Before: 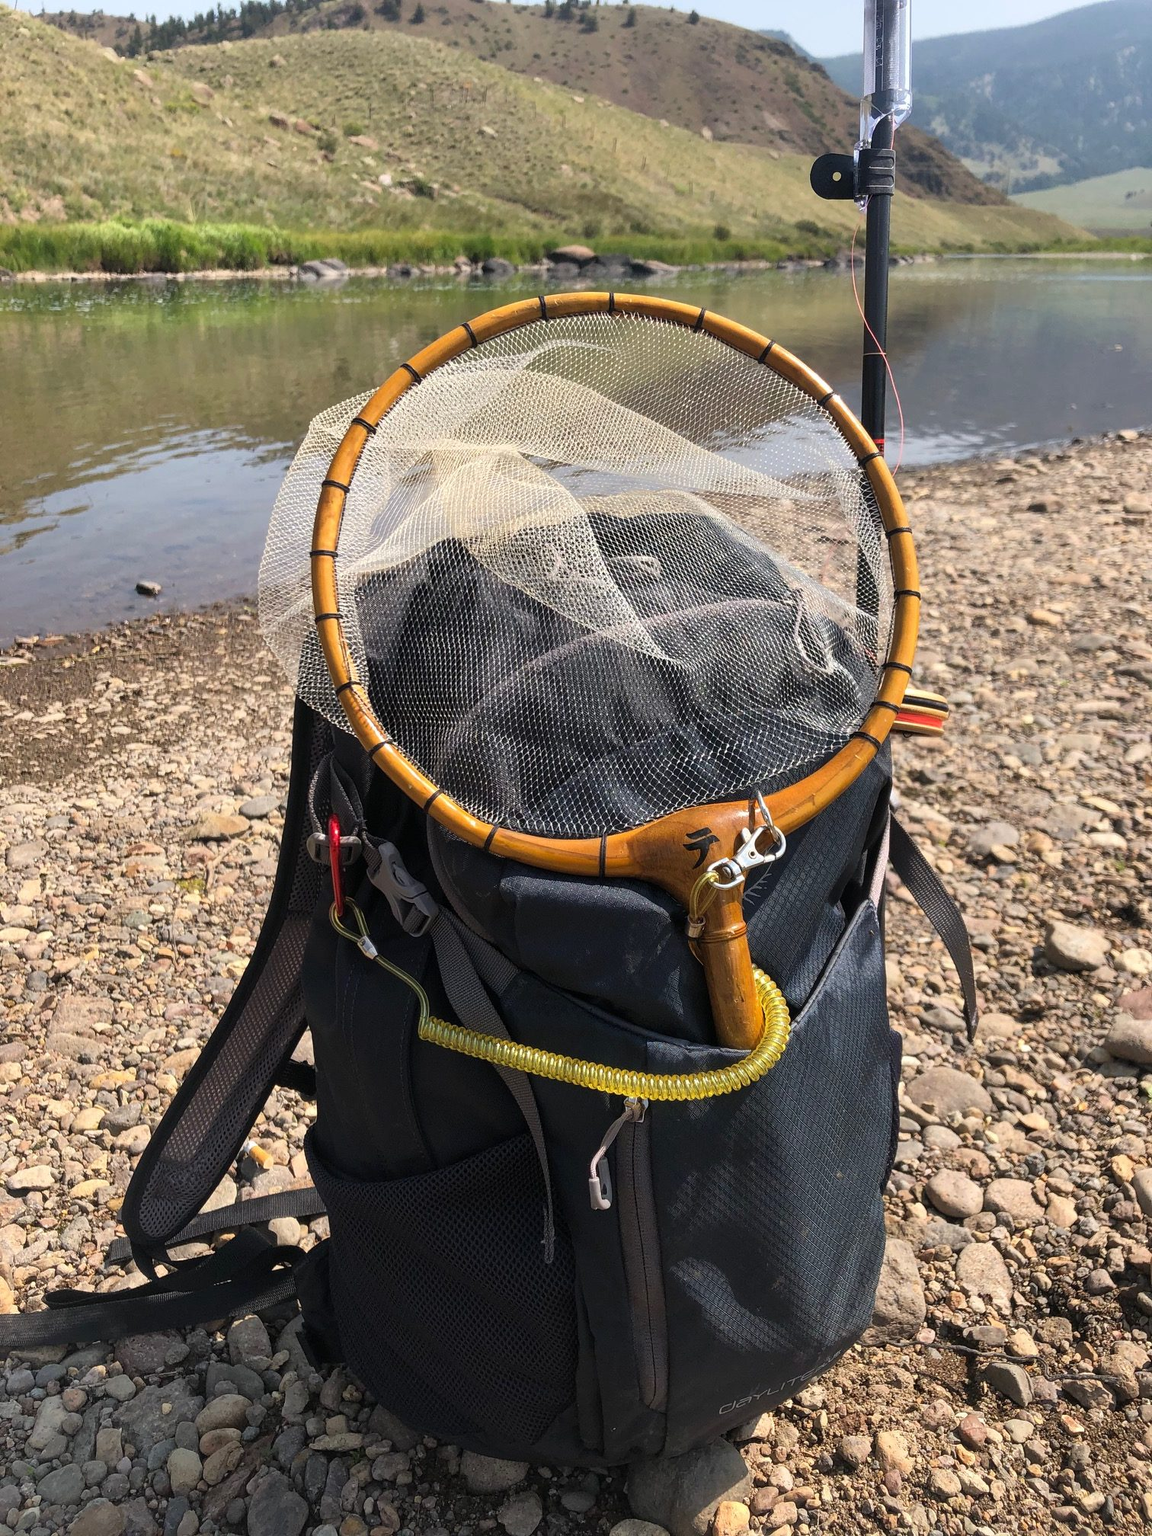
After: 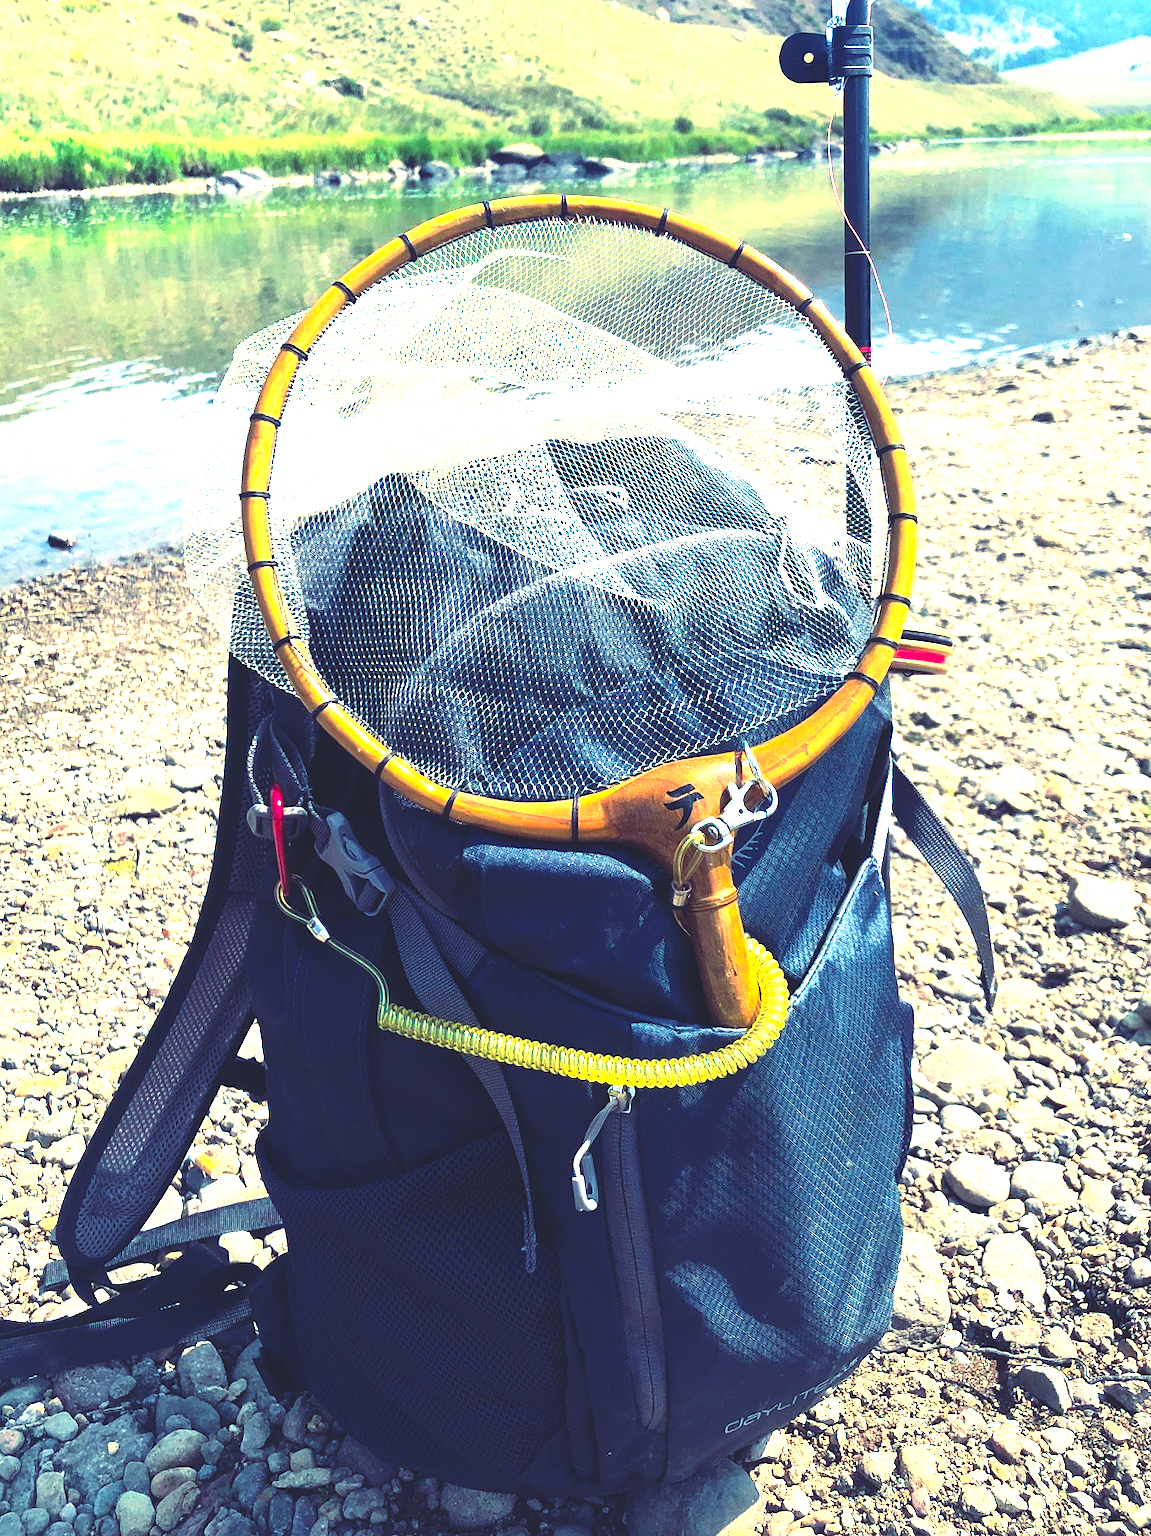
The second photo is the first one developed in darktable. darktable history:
rgb curve: curves: ch0 [(0, 0.186) (0.314, 0.284) (0.576, 0.466) (0.805, 0.691) (0.936, 0.886)]; ch1 [(0, 0.186) (0.314, 0.284) (0.581, 0.534) (0.771, 0.746) (0.936, 0.958)]; ch2 [(0, 0.216) (0.275, 0.39) (1, 1)], mode RGB, independent channels, compensate middle gray true, preserve colors none
contrast brightness saturation: contrast 0.13, brightness -0.05, saturation 0.16
crop and rotate: angle 1.96°, left 5.673%, top 5.673%
exposure: black level correction 0, exposure 1.741 EV, compensate exposure bias true, compensate highlight preservation false
